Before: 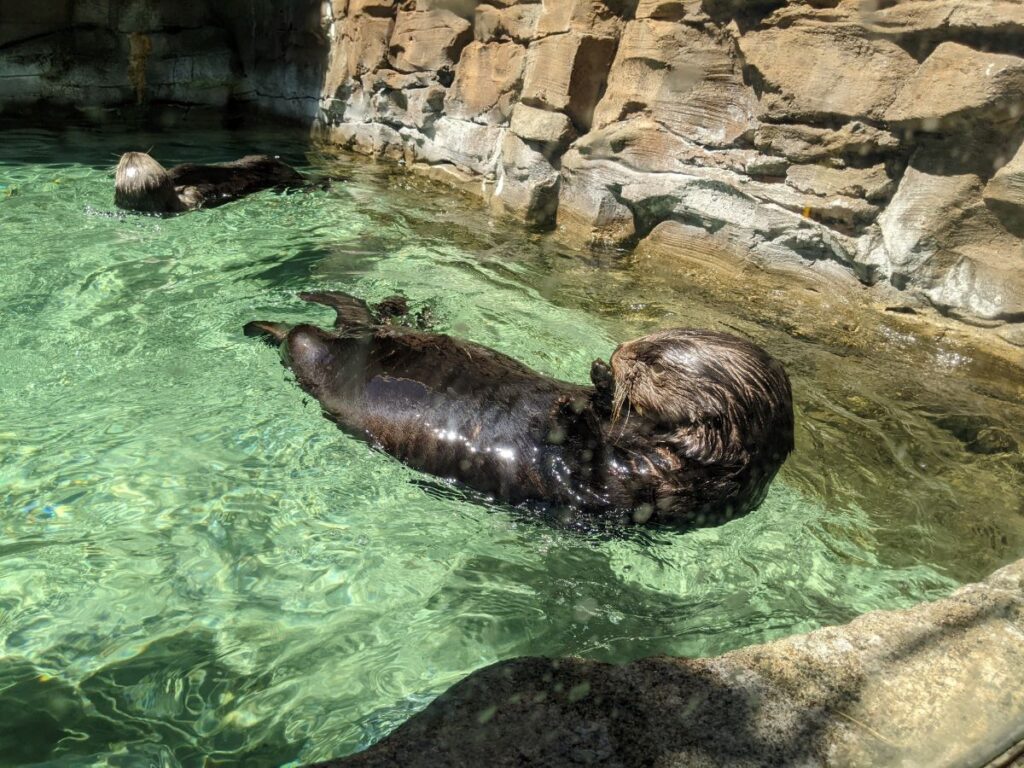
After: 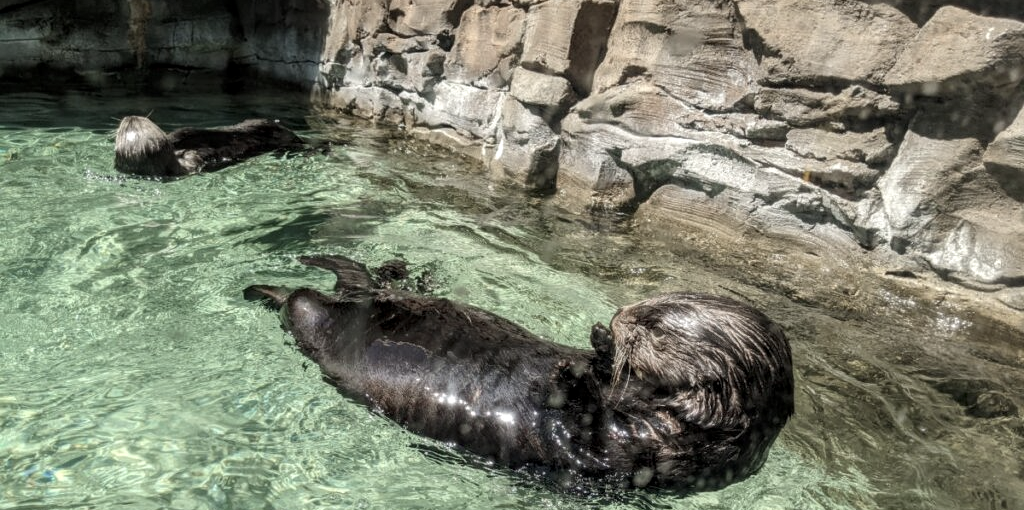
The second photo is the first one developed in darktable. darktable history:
crop and rotate: top 4.812%, bottom 28.701%
local contrast: on, module defaults
color zones: curves: ch0 [(0, 0.559) (0.153, 0.551) (0.229, 0.5) (0.429, 0.5) (0.571, 0.5) (0.714, 0.5) (0.857, 0.5) (1, 0.559)]; ch1 [(0, 0.417) (0.112, 0.336) (0.213, 0.26) (0.429, 0.34) (0.571, 0.35) (0.683, 0.331) (0.857, 0.344) (1, 0.417)]
